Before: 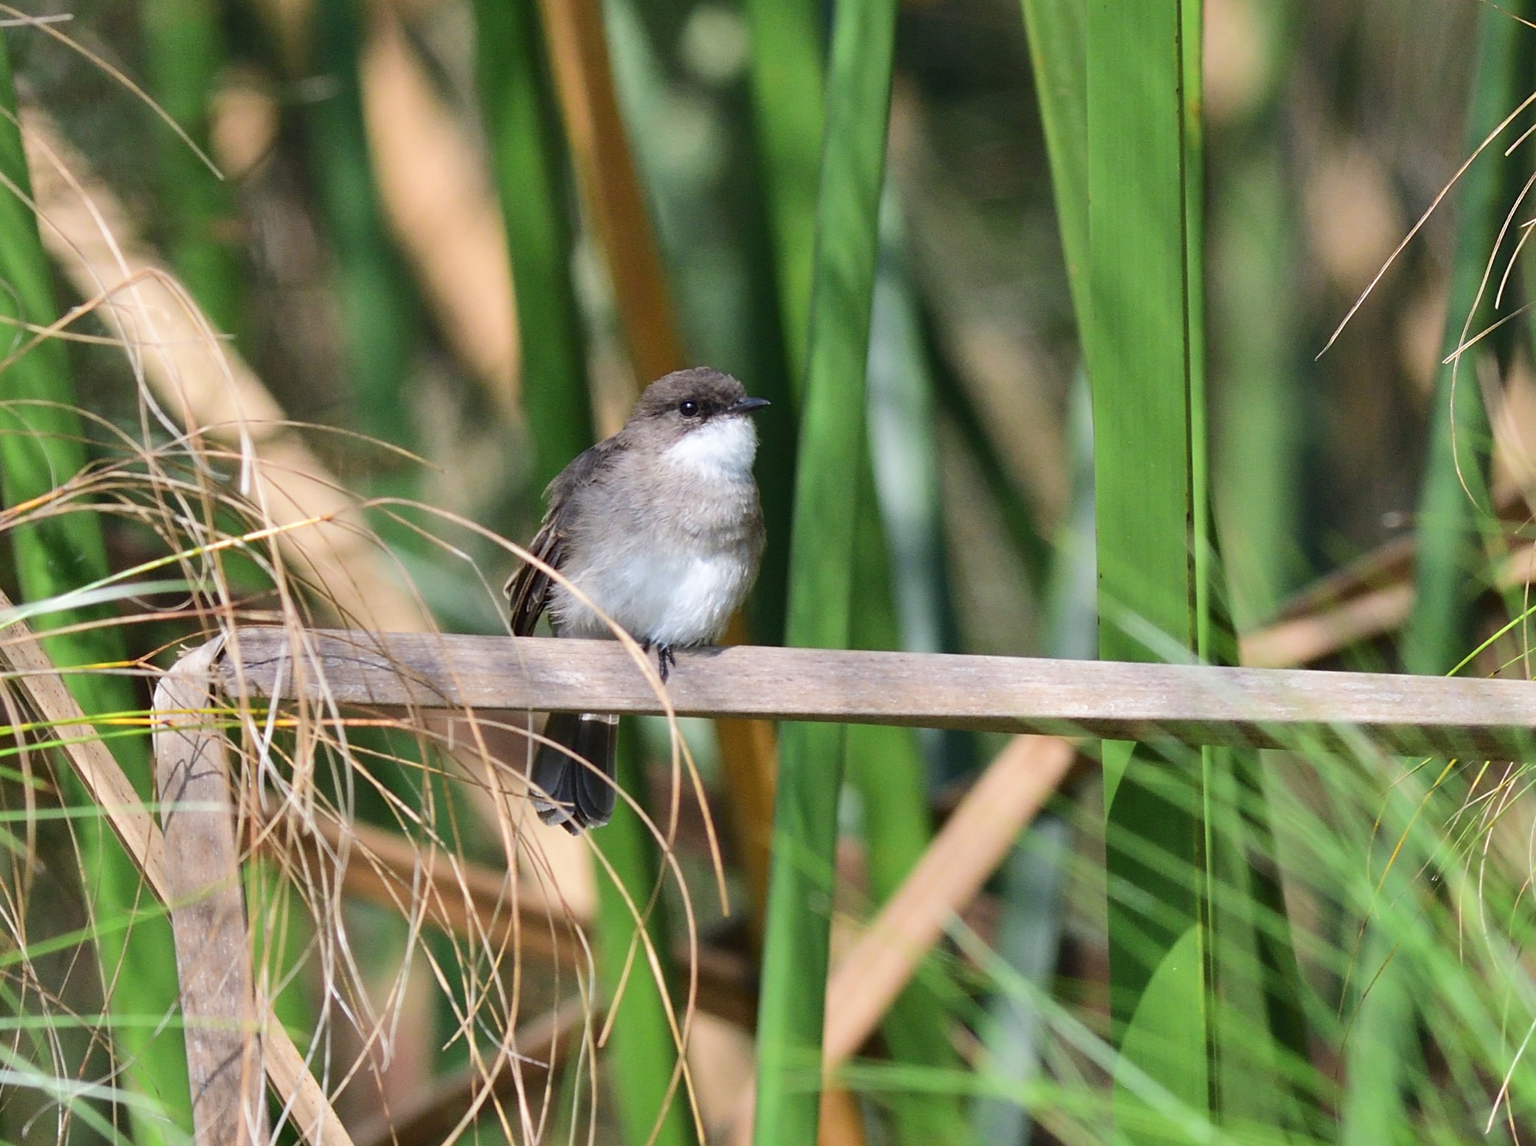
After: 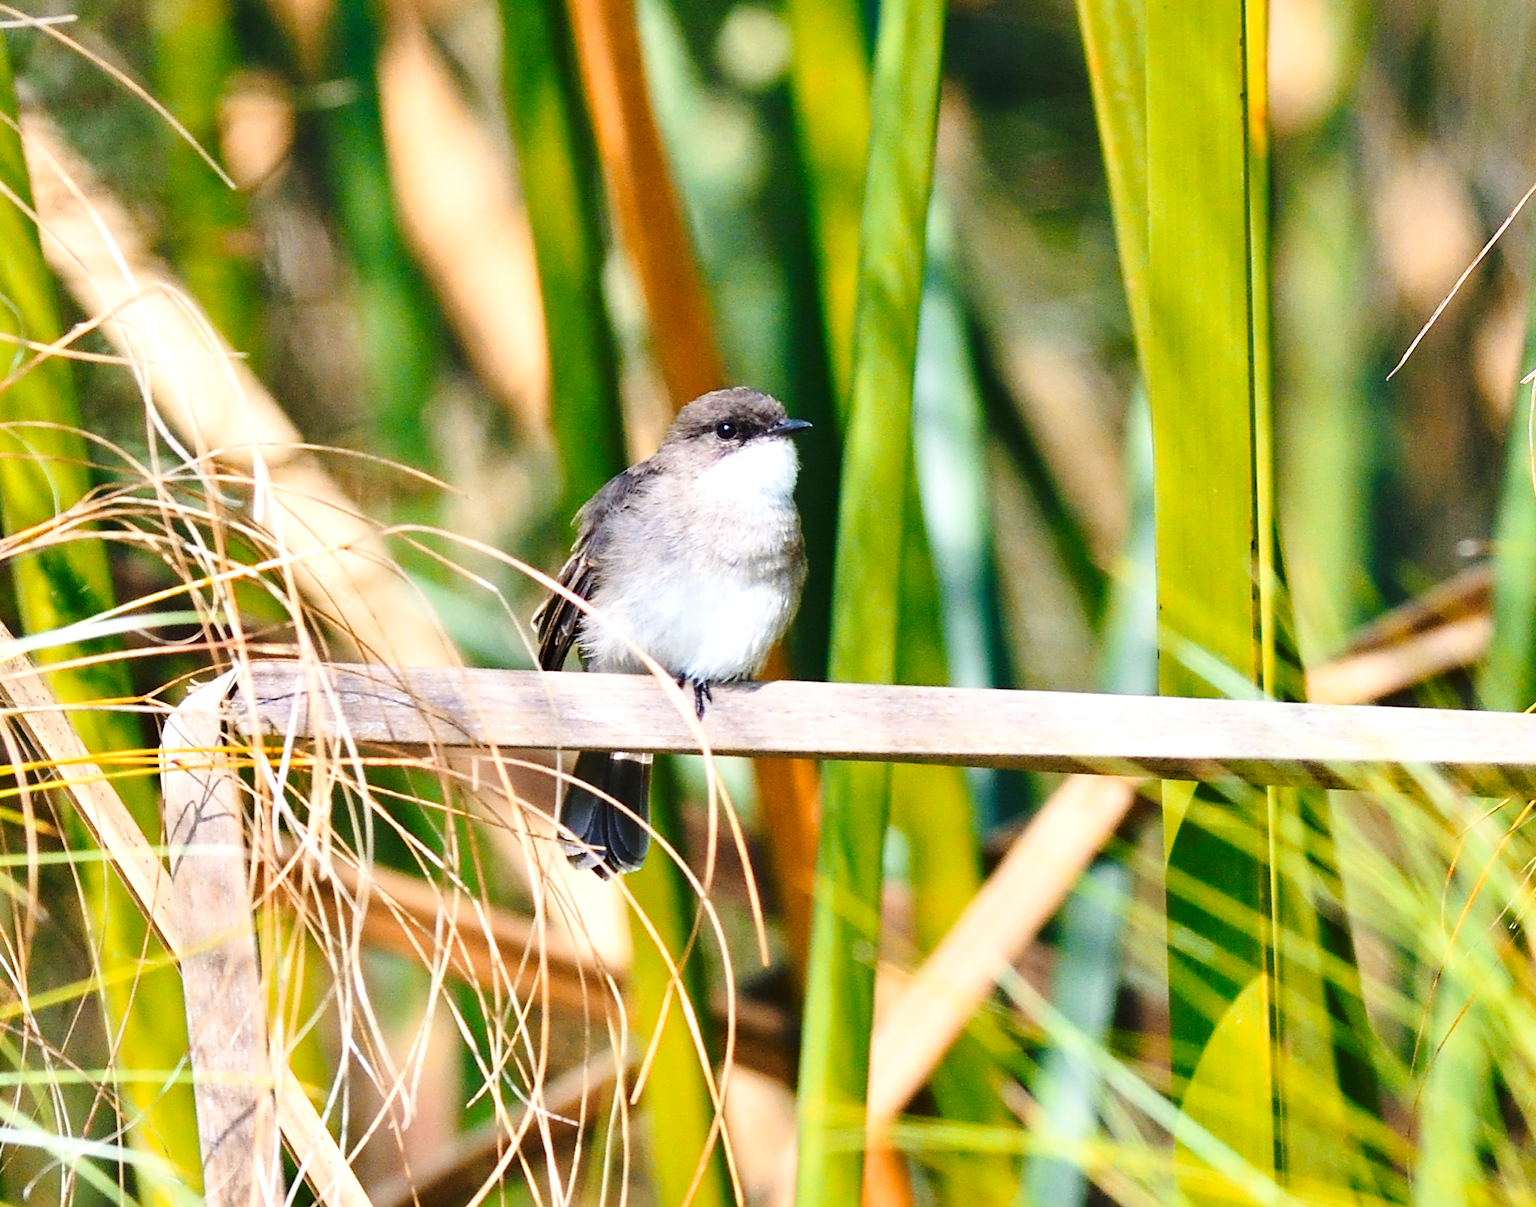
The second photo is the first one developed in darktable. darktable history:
contrast equalizer: octaves 7, y [[0.5, 0.542, 0.583, 0.625, 0.667, 0.708], [0.5 ×6], [0.5 ×6], [0, 0.033, 0.067, 0.1, 0.133, 0.167], [0, 0.05, 0.1, 0.15, 0.2, 0.25]], mix 0.211
tone equalizer: edges refinement/feathering 500, mask exposure compensation -1.57 EV, preserve details no
crop and rotate: right 5.149%
base curve: curves: ch0 [(0, 0) (0.028, 0.03) (0.121, 0.232) (0.46, 0.748) (0.859, 0.968) (1, 1)], preserve colors none
levels: levels [0, 0.476, 0.951]
color zones: curves: ch2 [(0, 0.5) (0.143, 0.5) (0.286, 0.416) (0.429, 0.5) (0.571, 0.5) (0.714, 0.5) (0.857, 0.5) (1, 0.5)]
color balance rgb: shadows lift › chroma 2.032%, shadows lift › hue 247.19°, linear chroma grading › global chroma 15.411%, perceptual saturation grading › global saturation 0.962%, global vibrance 19.773%
